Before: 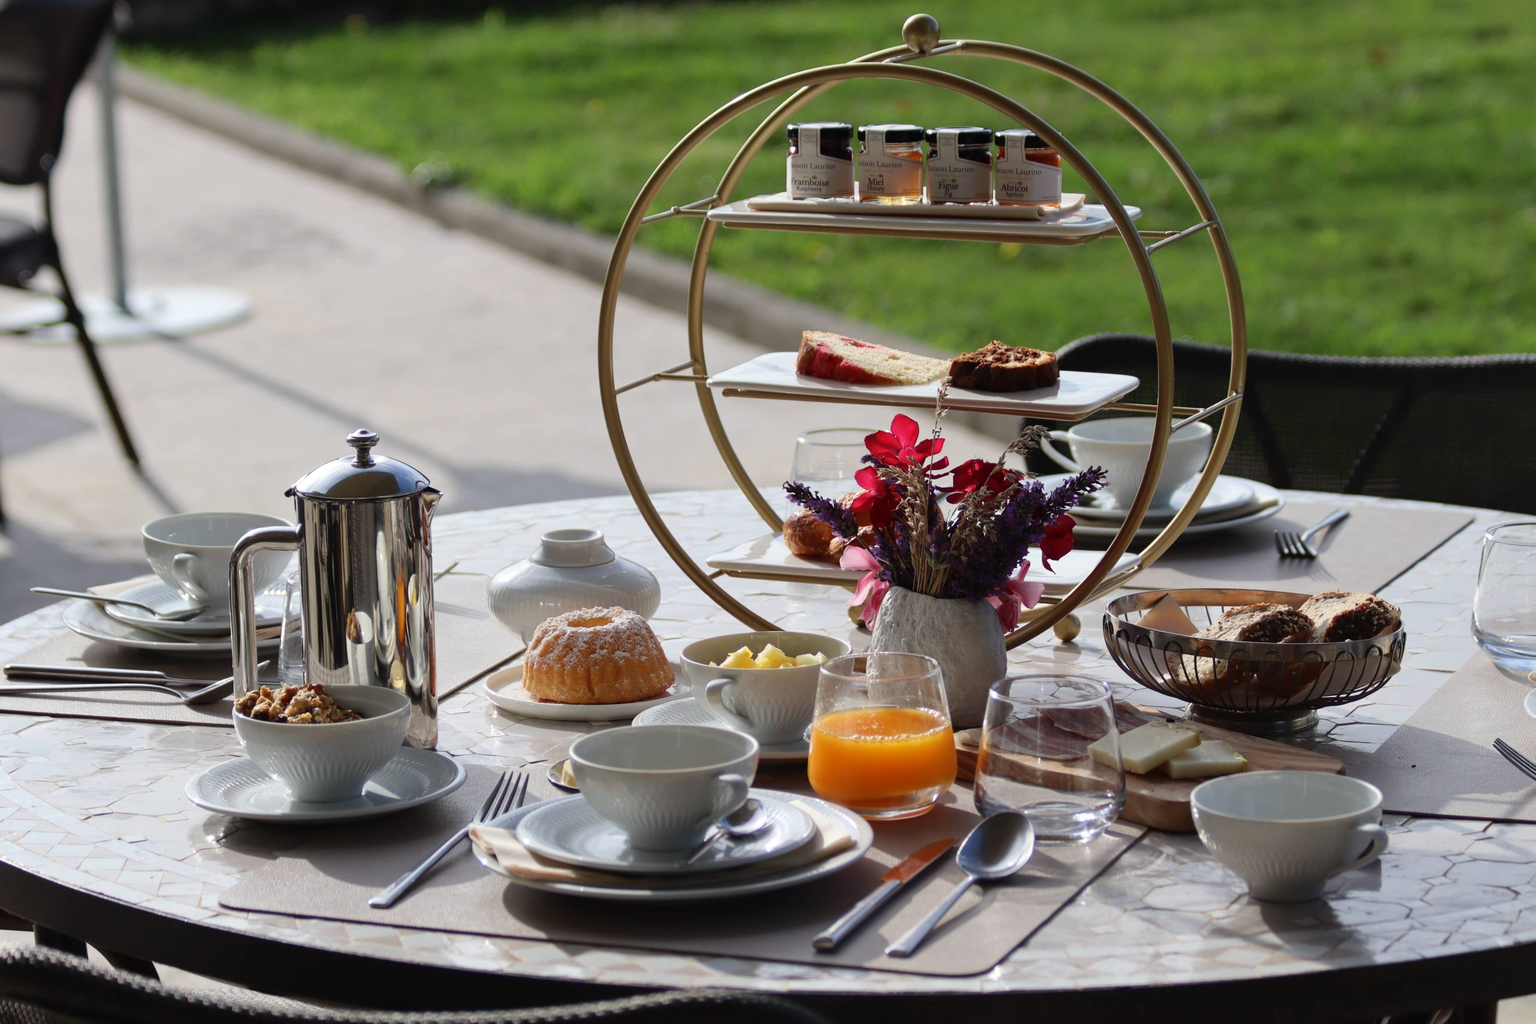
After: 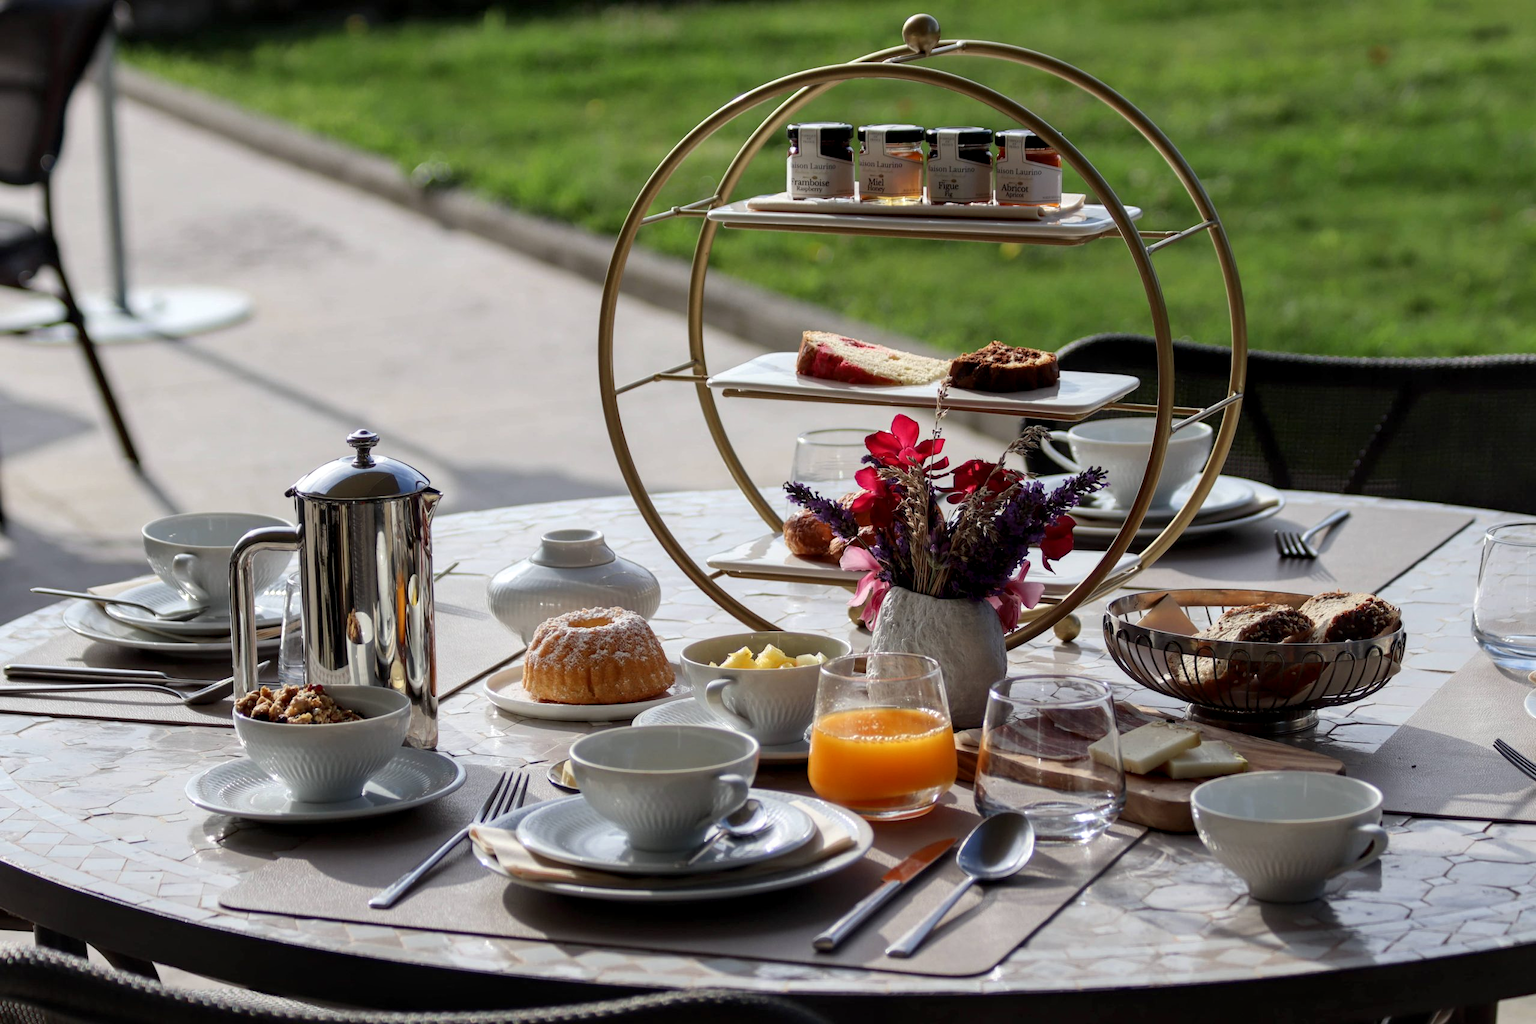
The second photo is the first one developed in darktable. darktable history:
local contrast: shadows 90%, midtone range 0.495
